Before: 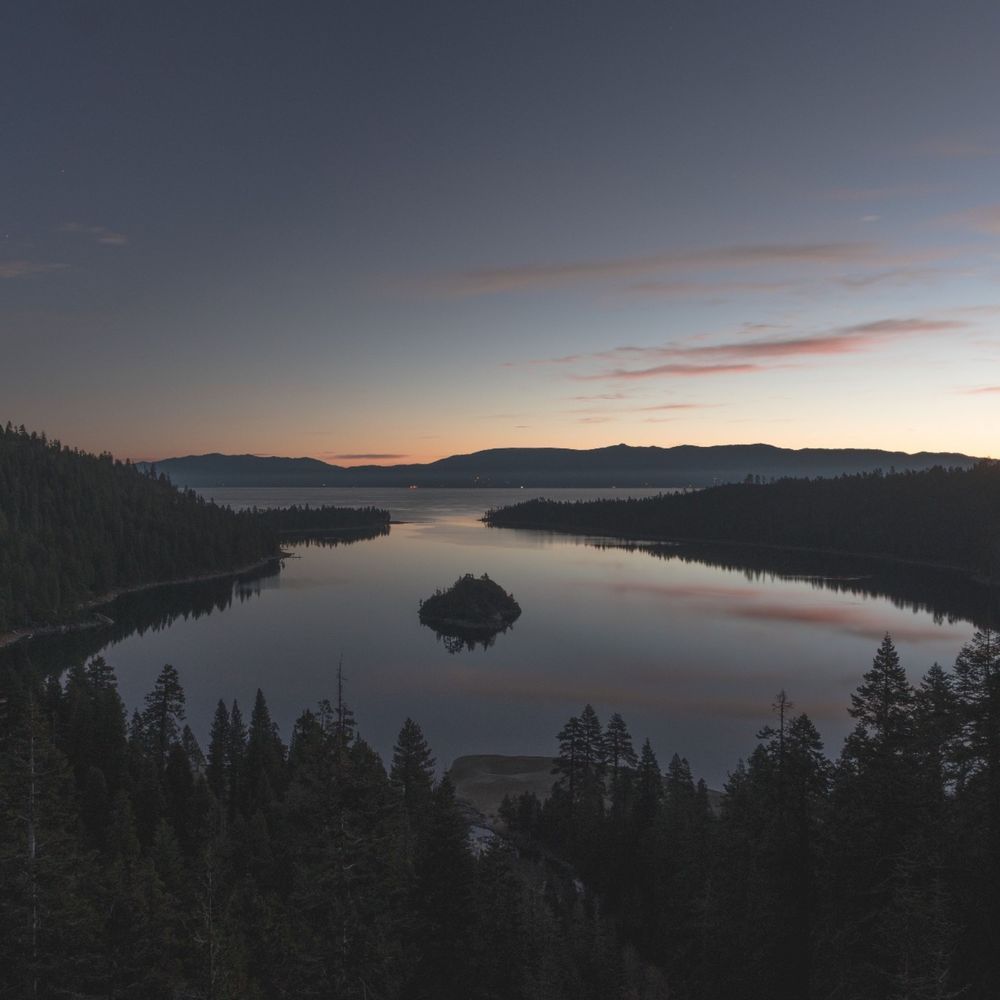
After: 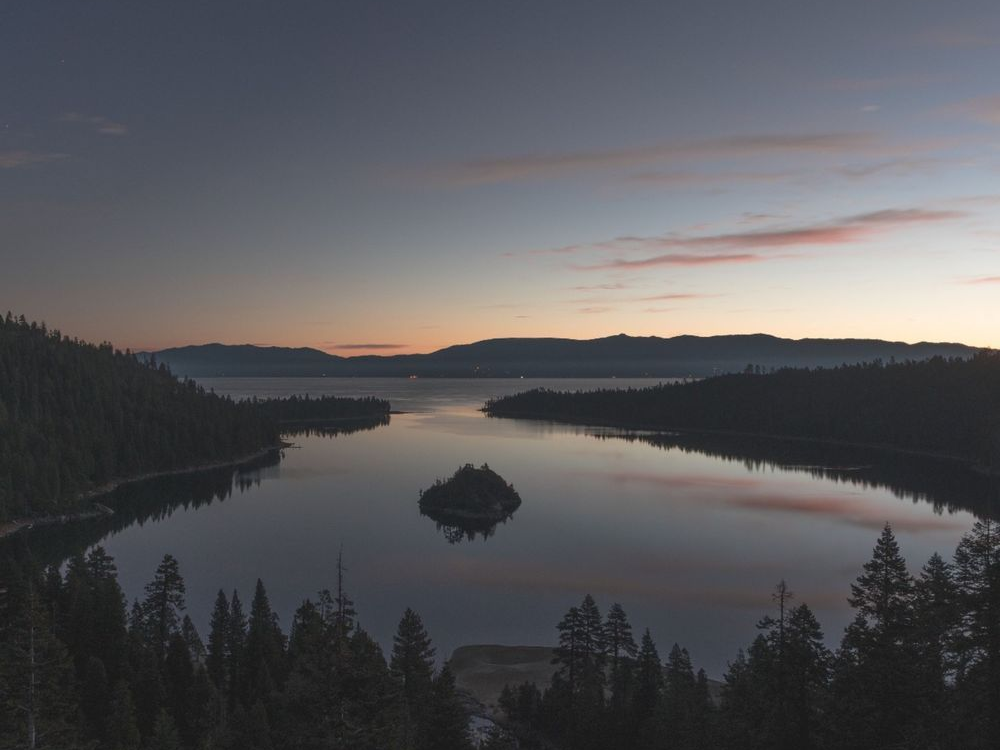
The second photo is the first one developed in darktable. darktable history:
crop: top 11.058%, bottom 13.928%
